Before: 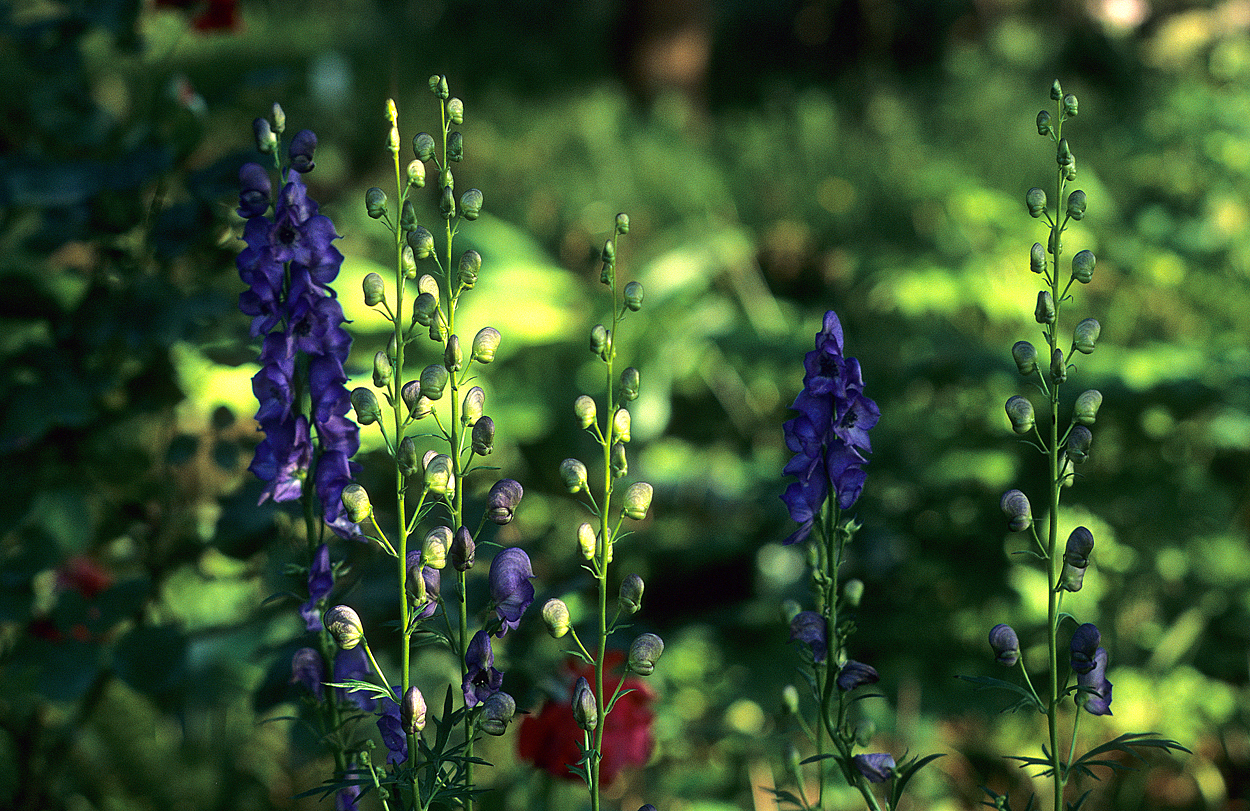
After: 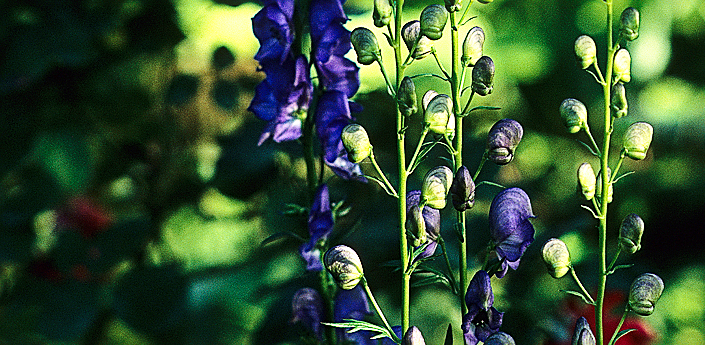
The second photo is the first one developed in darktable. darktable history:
crop: top 44.483%, right 43.593%, bottom 12.892%
base curve: curves: ch0 [(0, 0) (0.032, 0.025) (0.121, 0.166) (0.206, 0.329) (0.605, 0.79) (1, 1)], preserve colors none
white balance: red 0.978, blue 0.999
sharpen: on, module defaults
